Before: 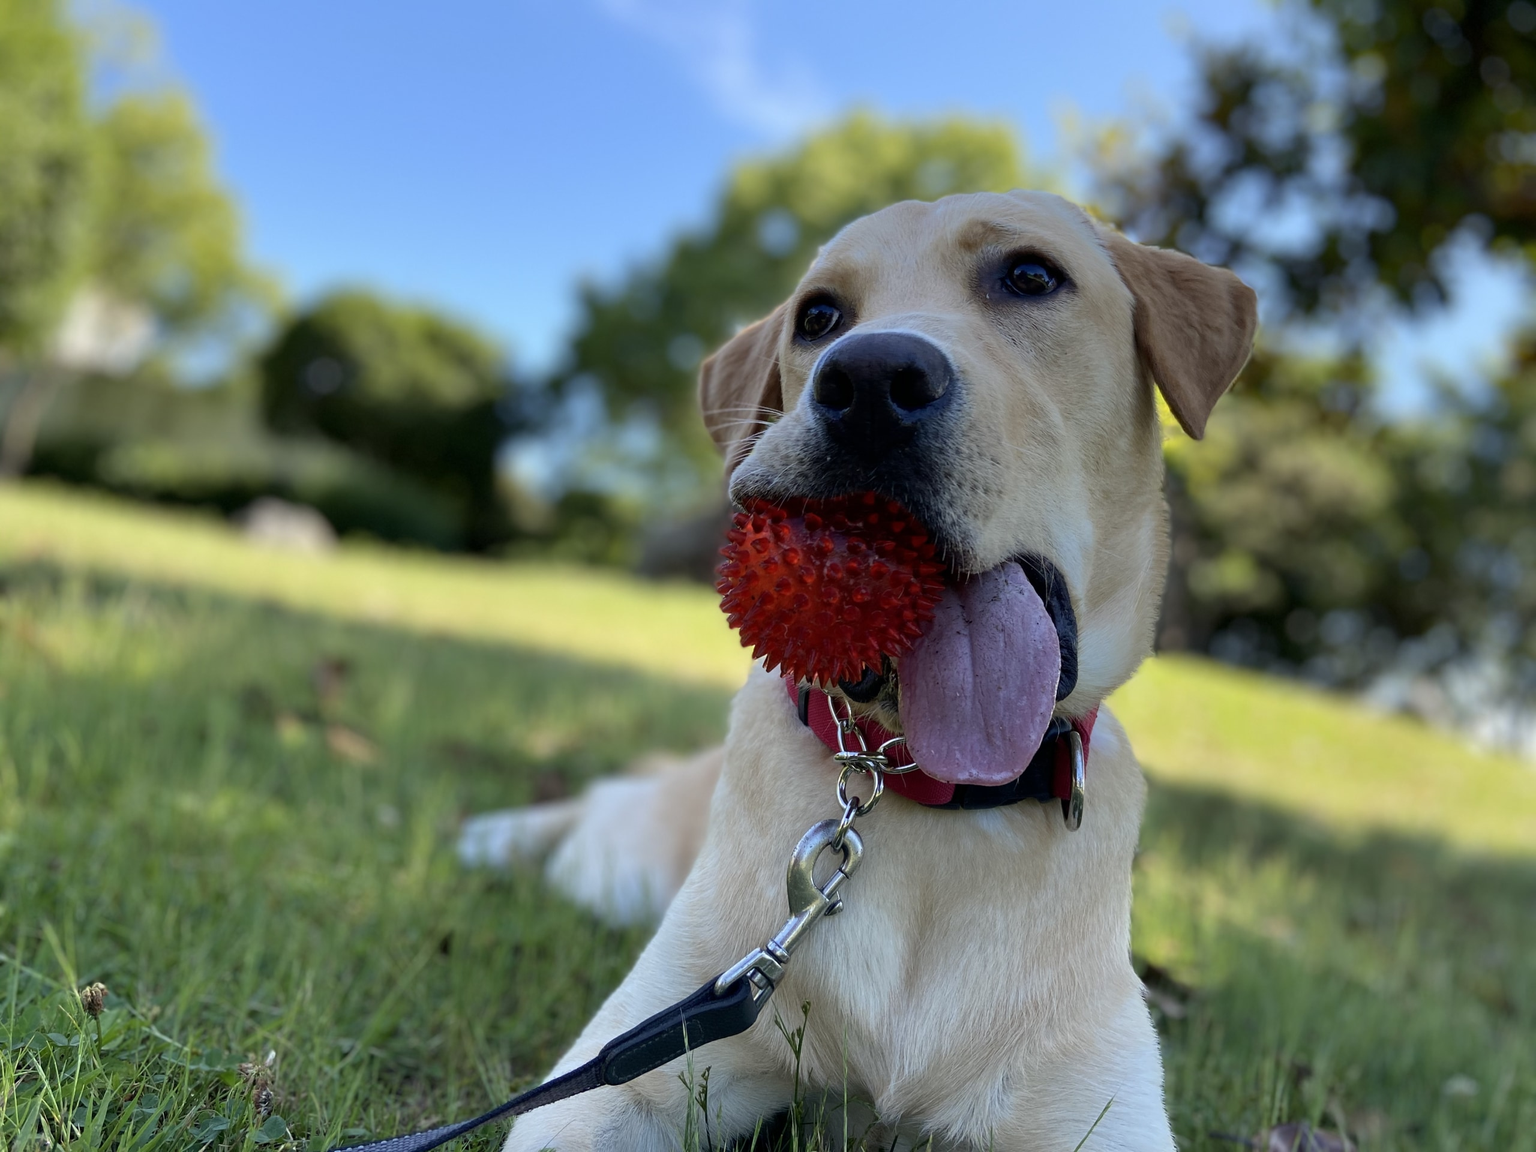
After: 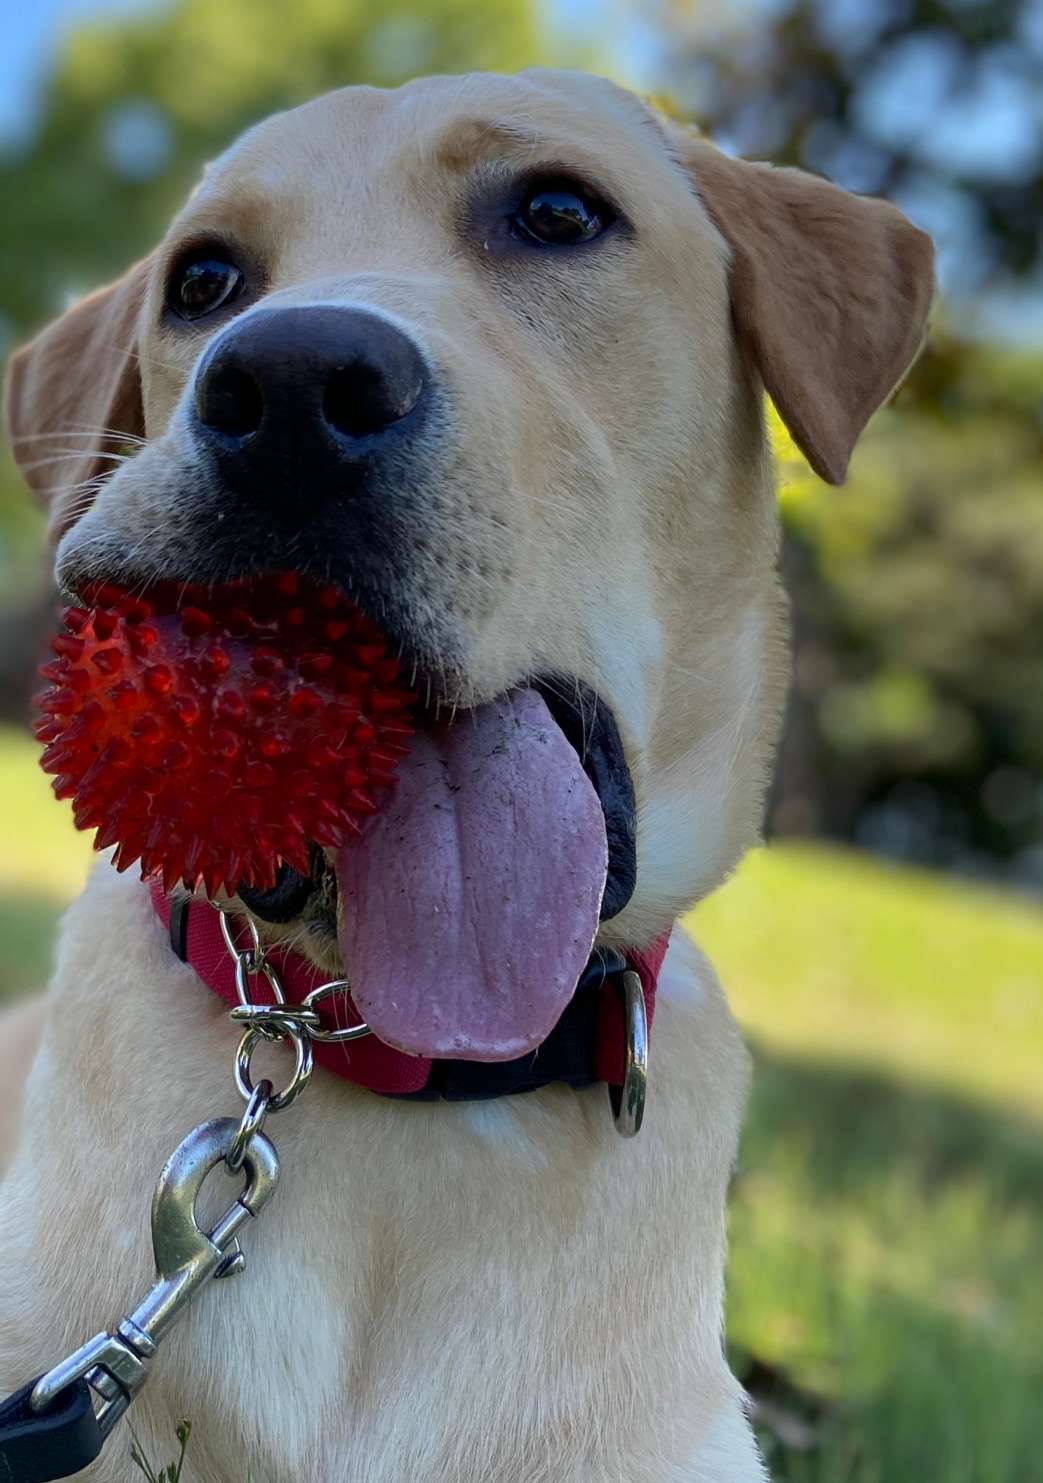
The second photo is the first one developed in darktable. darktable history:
crop: left 45.316%, top 12.932%, right 13.937%, bottom 9.81%
